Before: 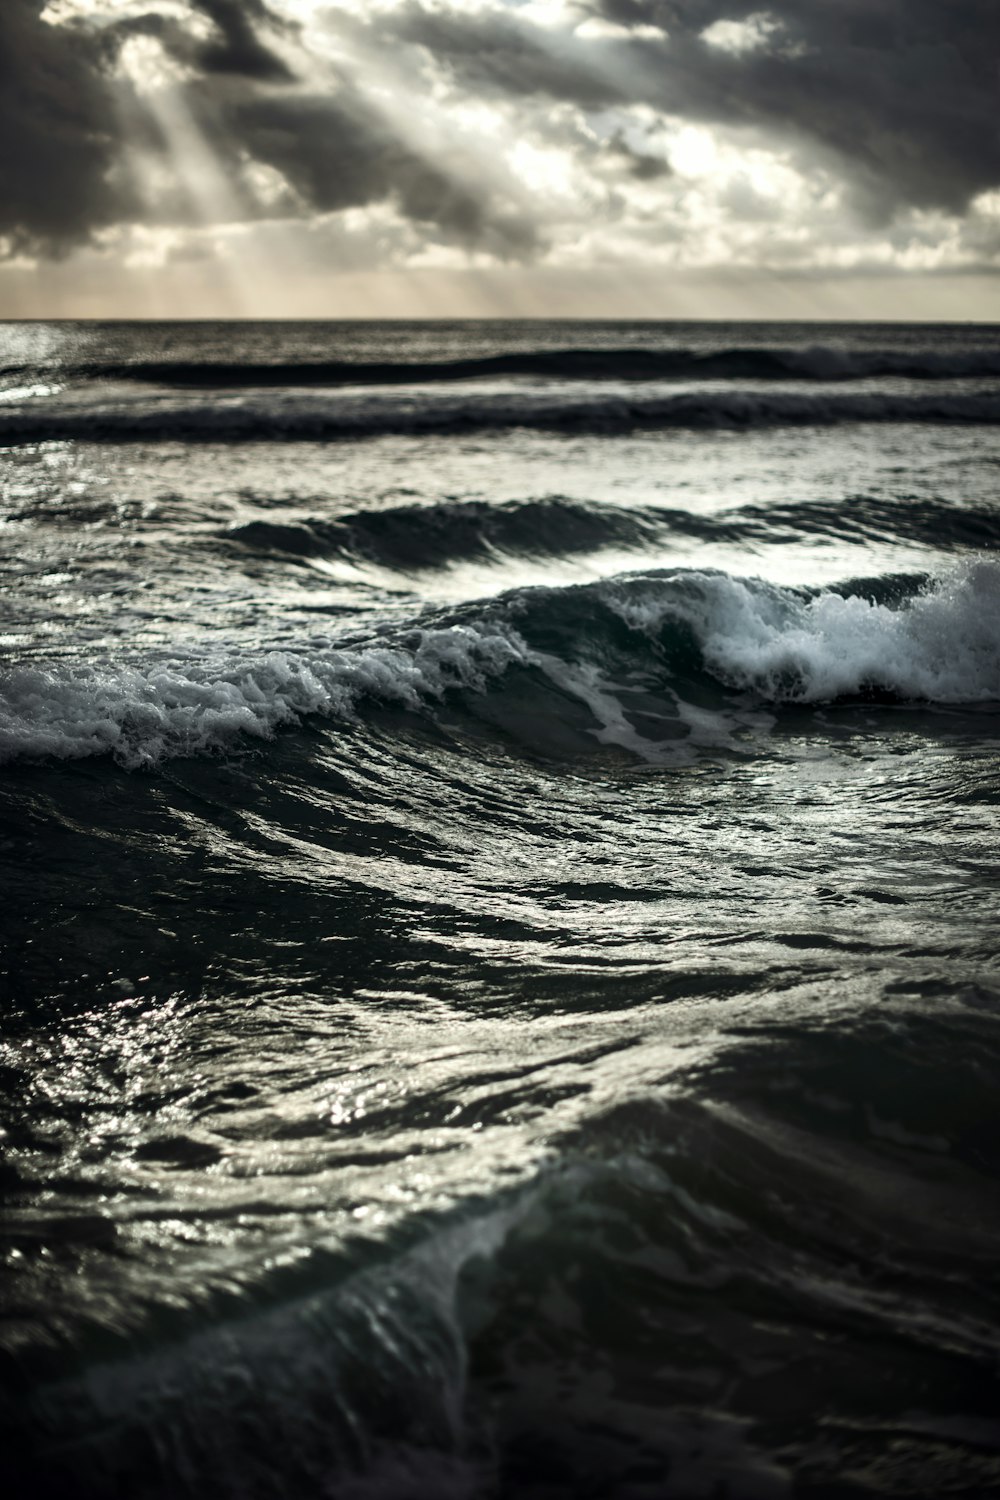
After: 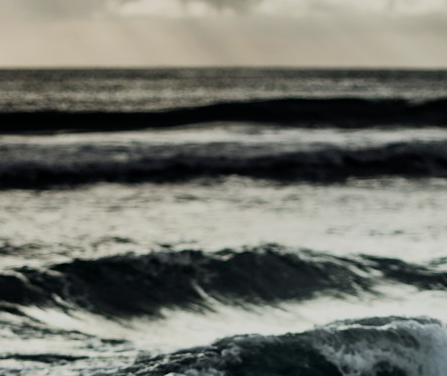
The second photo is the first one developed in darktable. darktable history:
crop: left 28.64%, top 16.832%, right 26.637%, bottom 58.055%
filmic rgb: black relative exposure -16 EV, white relative exposure 6.92 EV, hardness 4.7
